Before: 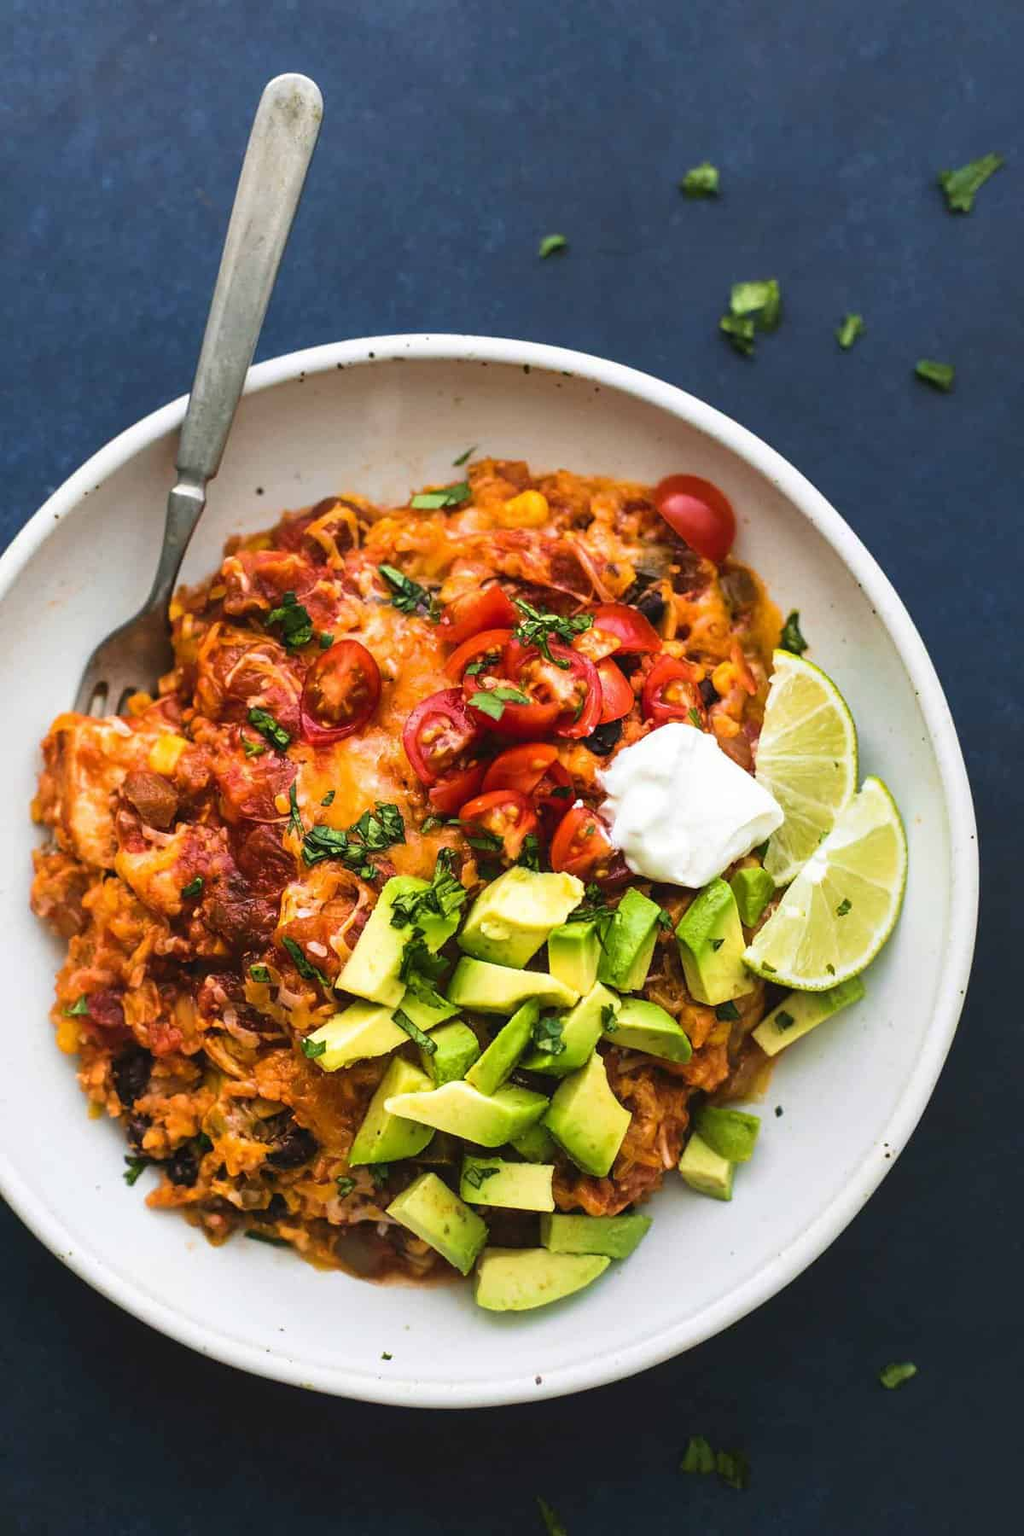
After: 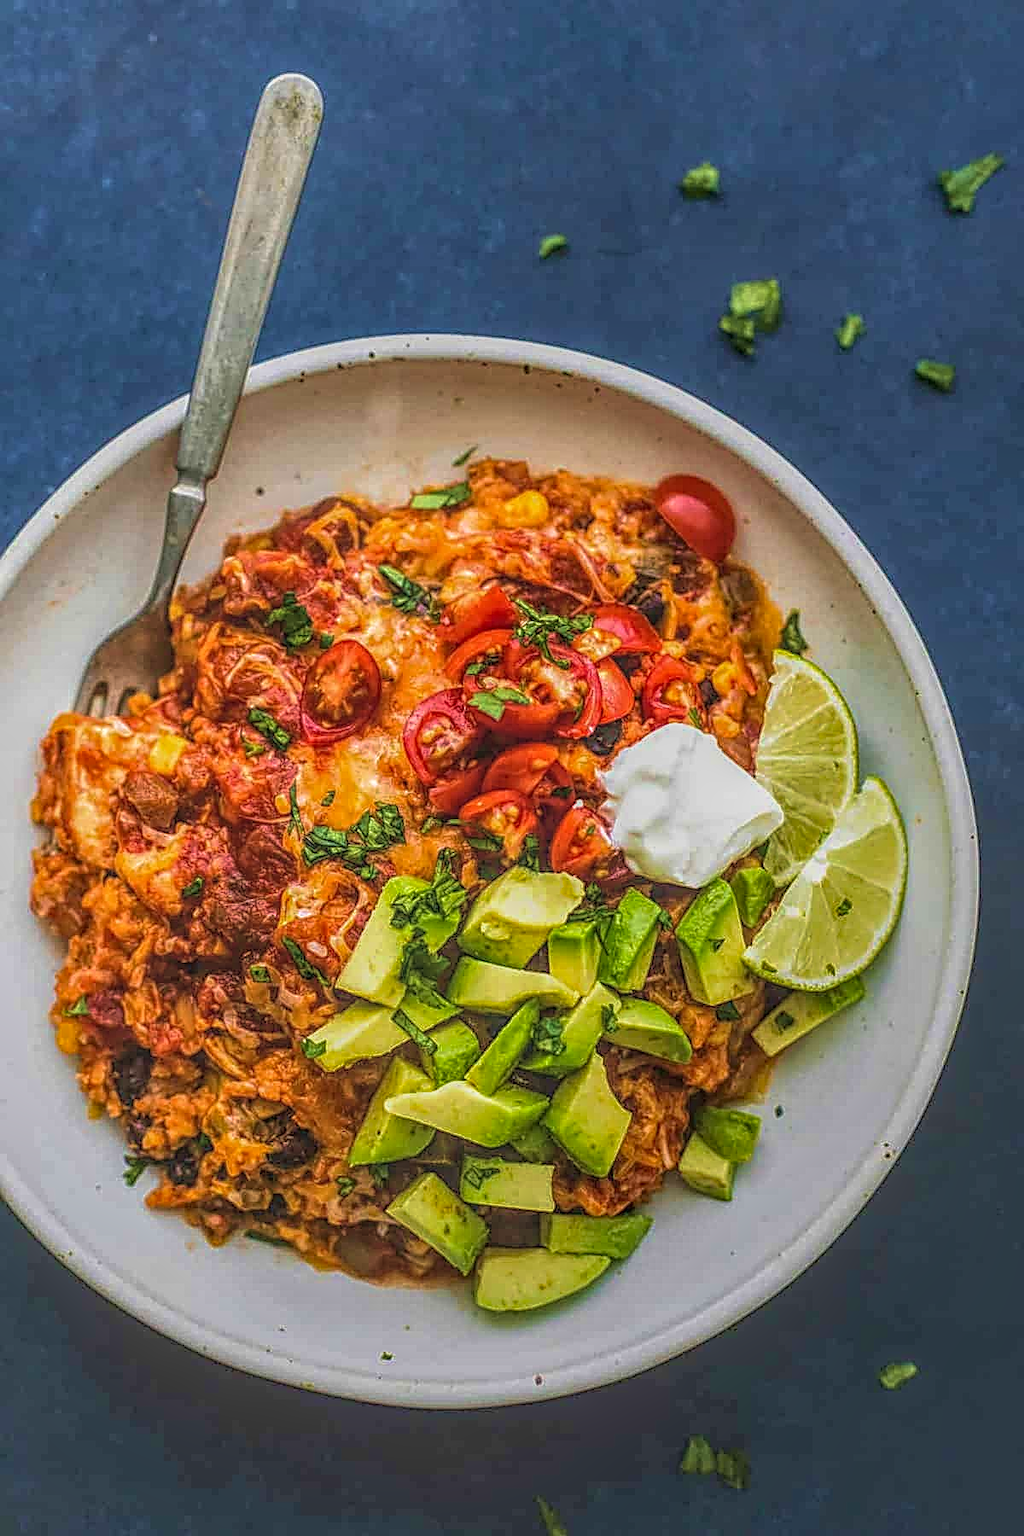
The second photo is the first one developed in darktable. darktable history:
local contrast: highlights 20%, shadows 25%, detail 200%, midtone range 0.2
exposure: exposure -0.05 EV, compensate exposure bias true, compensate highlight preservation false
tone equalizer: on, module defaults
velvia: strength 44.96%
sharpen: radius 2.594, amount 0.686
